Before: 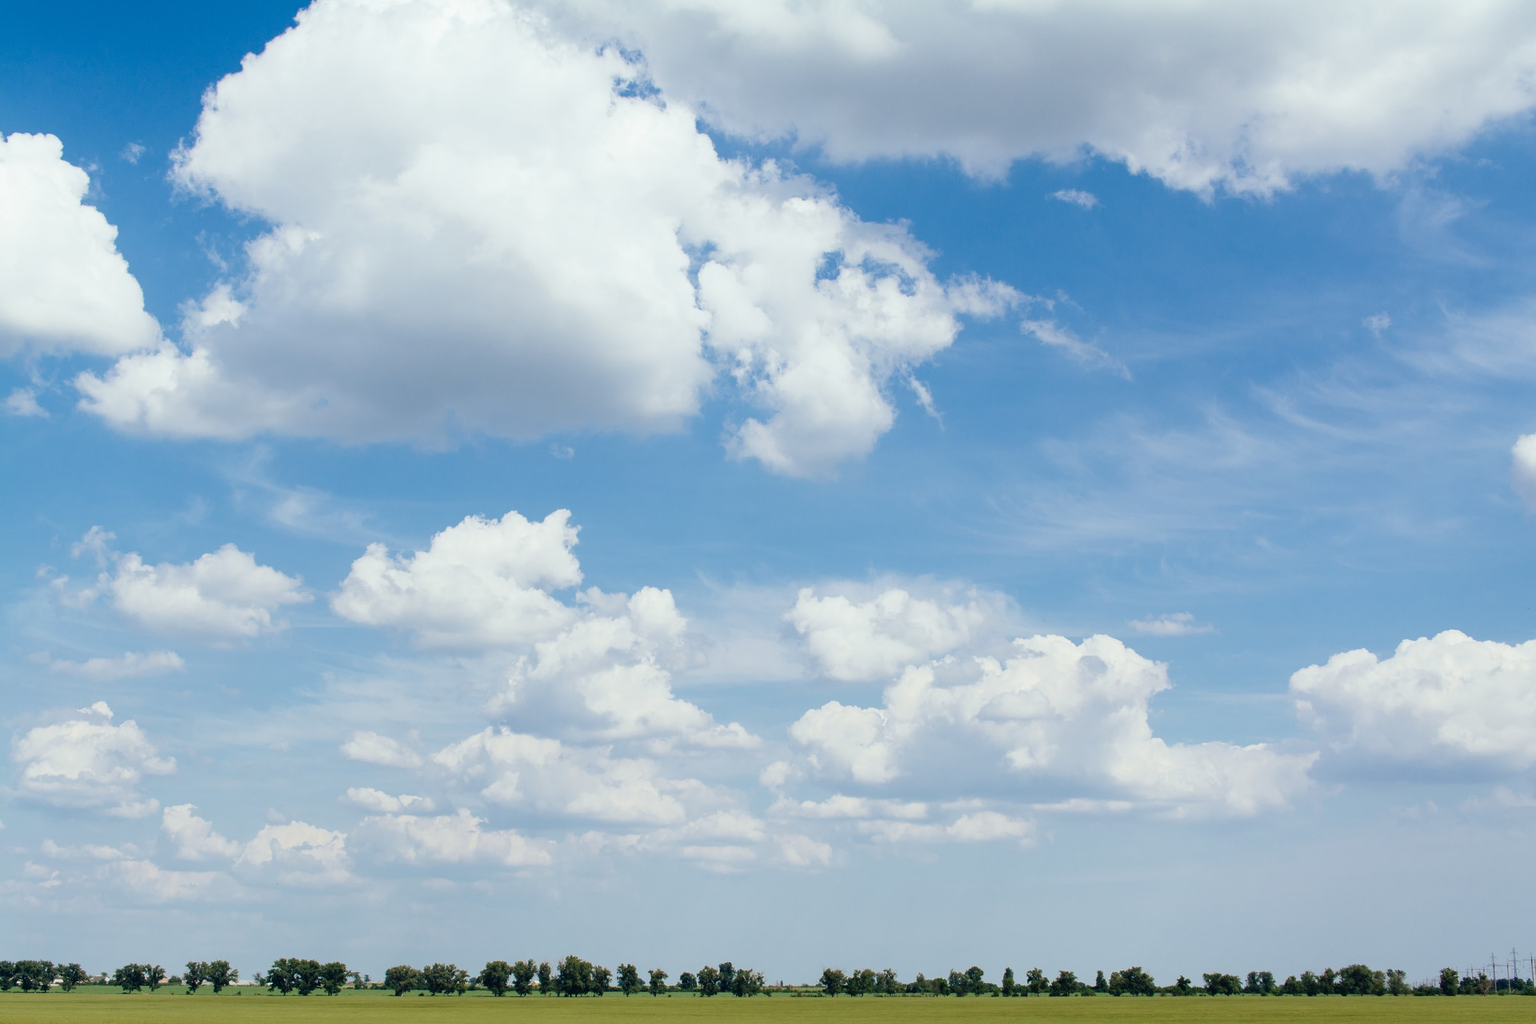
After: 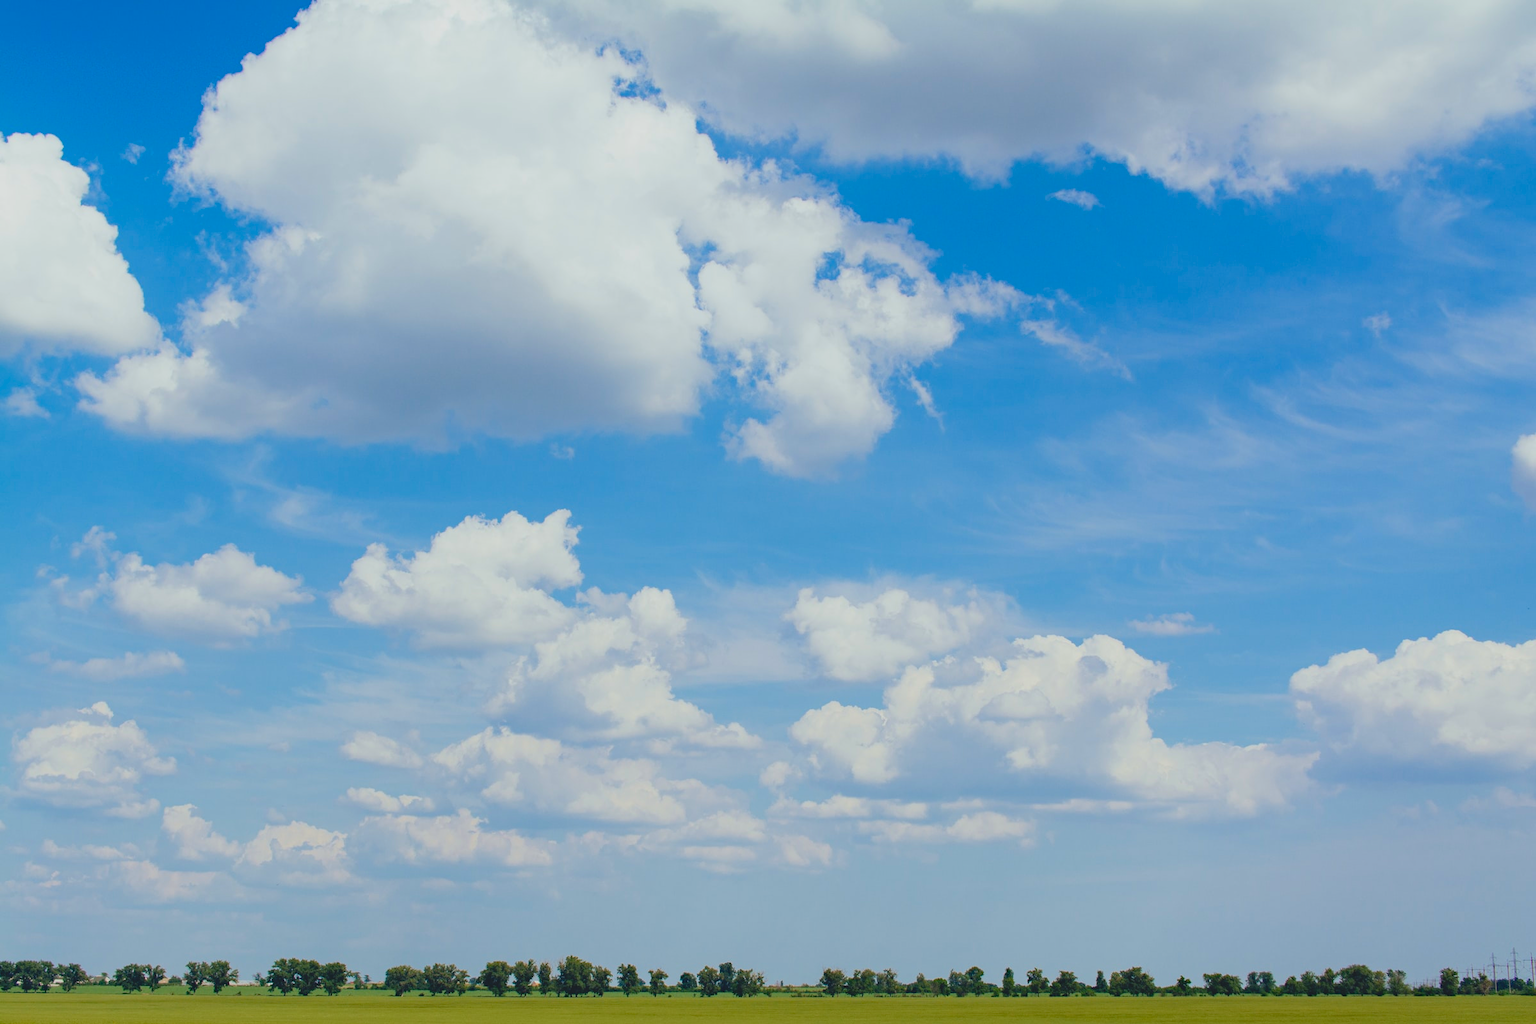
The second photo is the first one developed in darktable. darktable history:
tone equalizer: -8 EV 0.032 EV, smoothing diameter 24.87%, edges refinement/feathering 9.29, preserve details guided filter
contrast brightness saturation: contrast -0.202, saturation 0.188
haze removal: compatibility mode true, adaptive false
